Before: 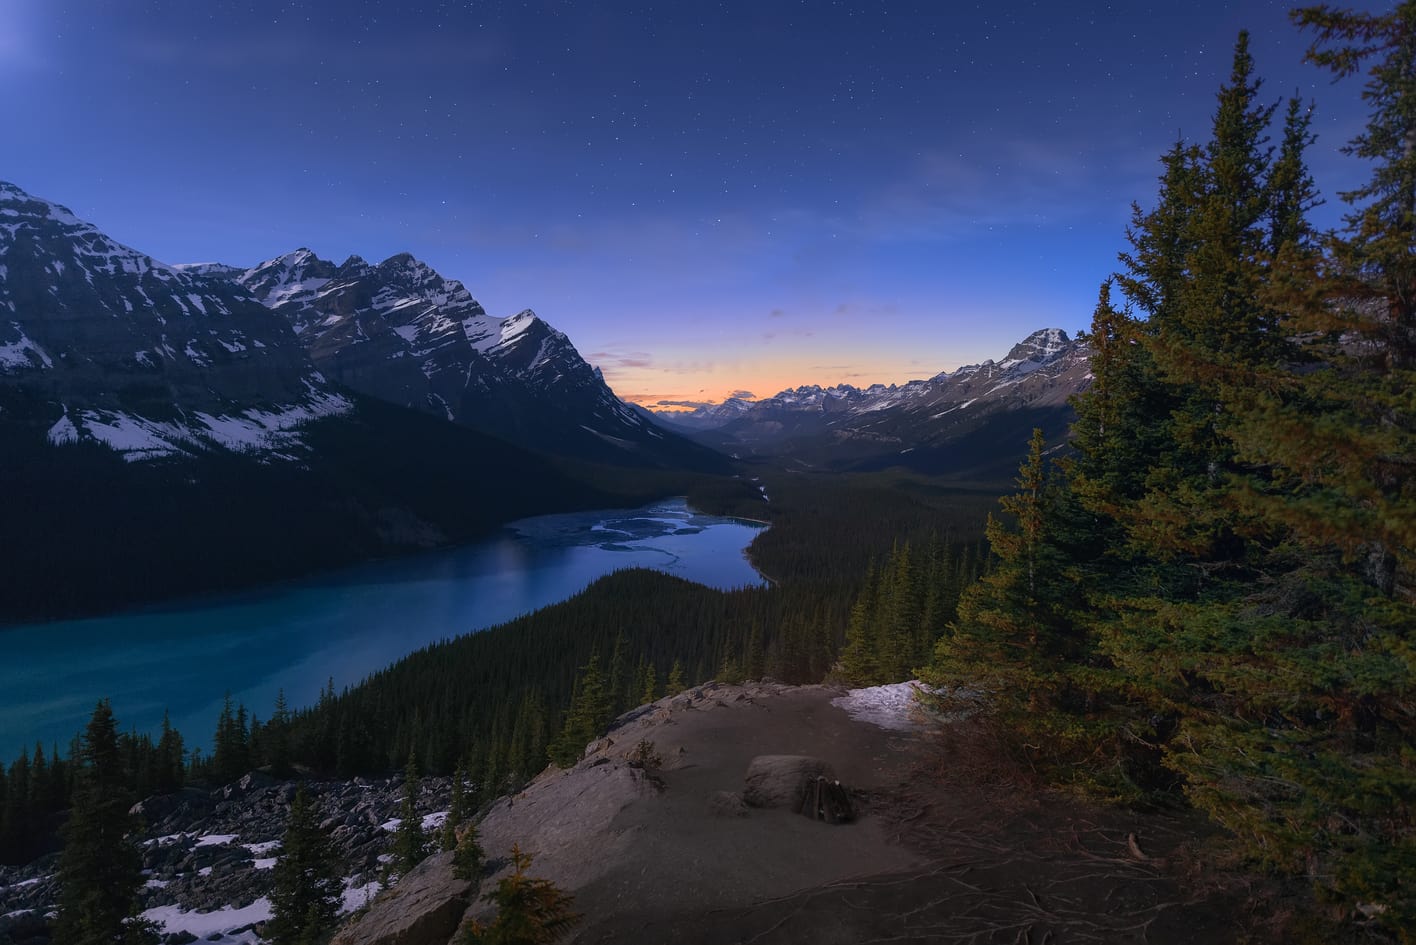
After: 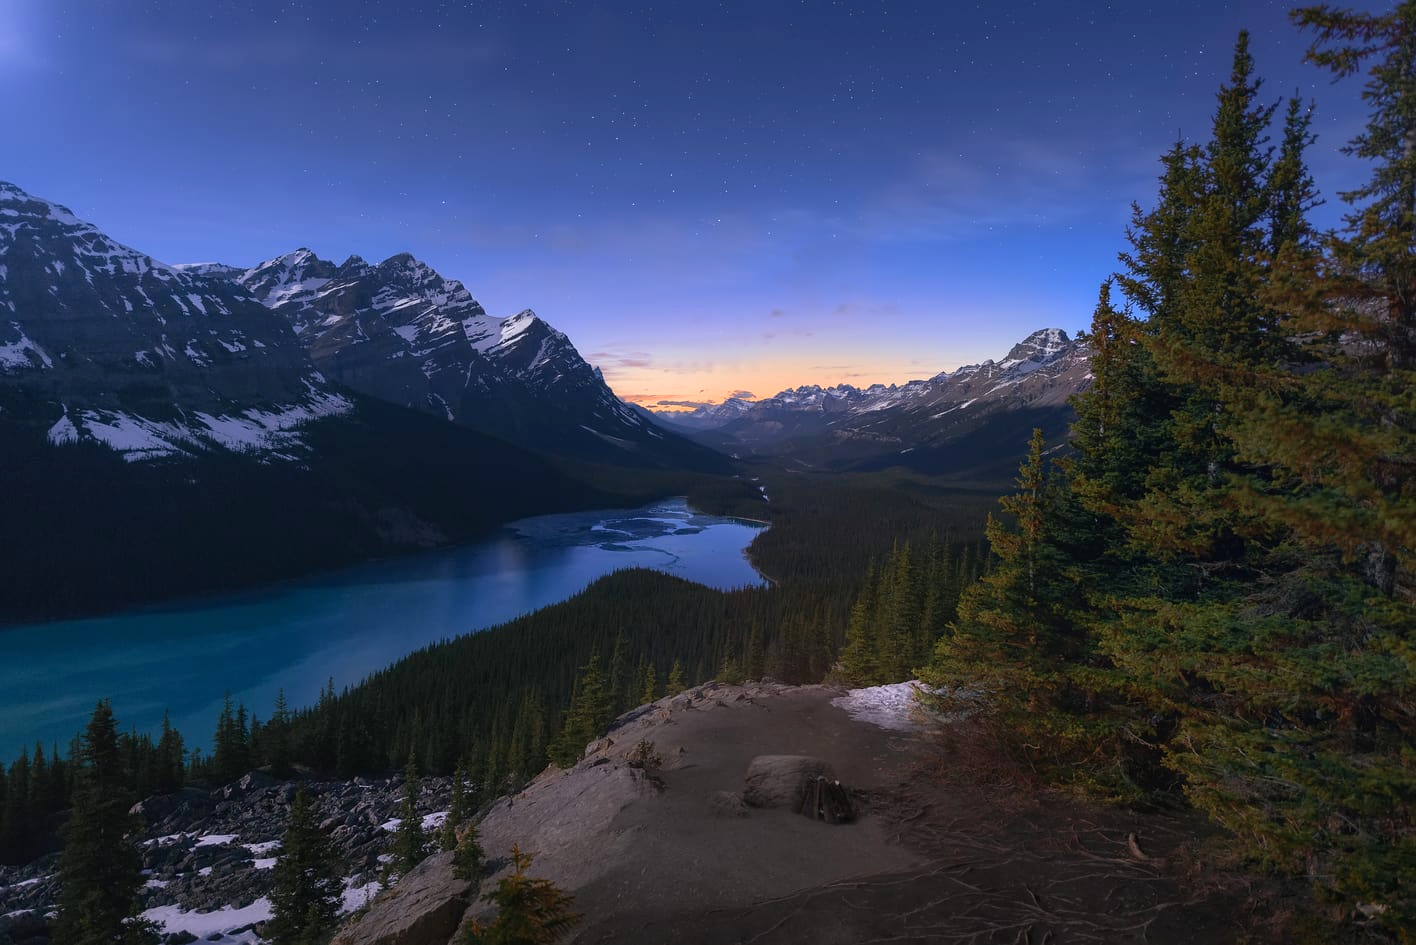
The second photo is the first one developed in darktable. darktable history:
exposure: exposure 0.3 EV, compensate highlight preservation false
